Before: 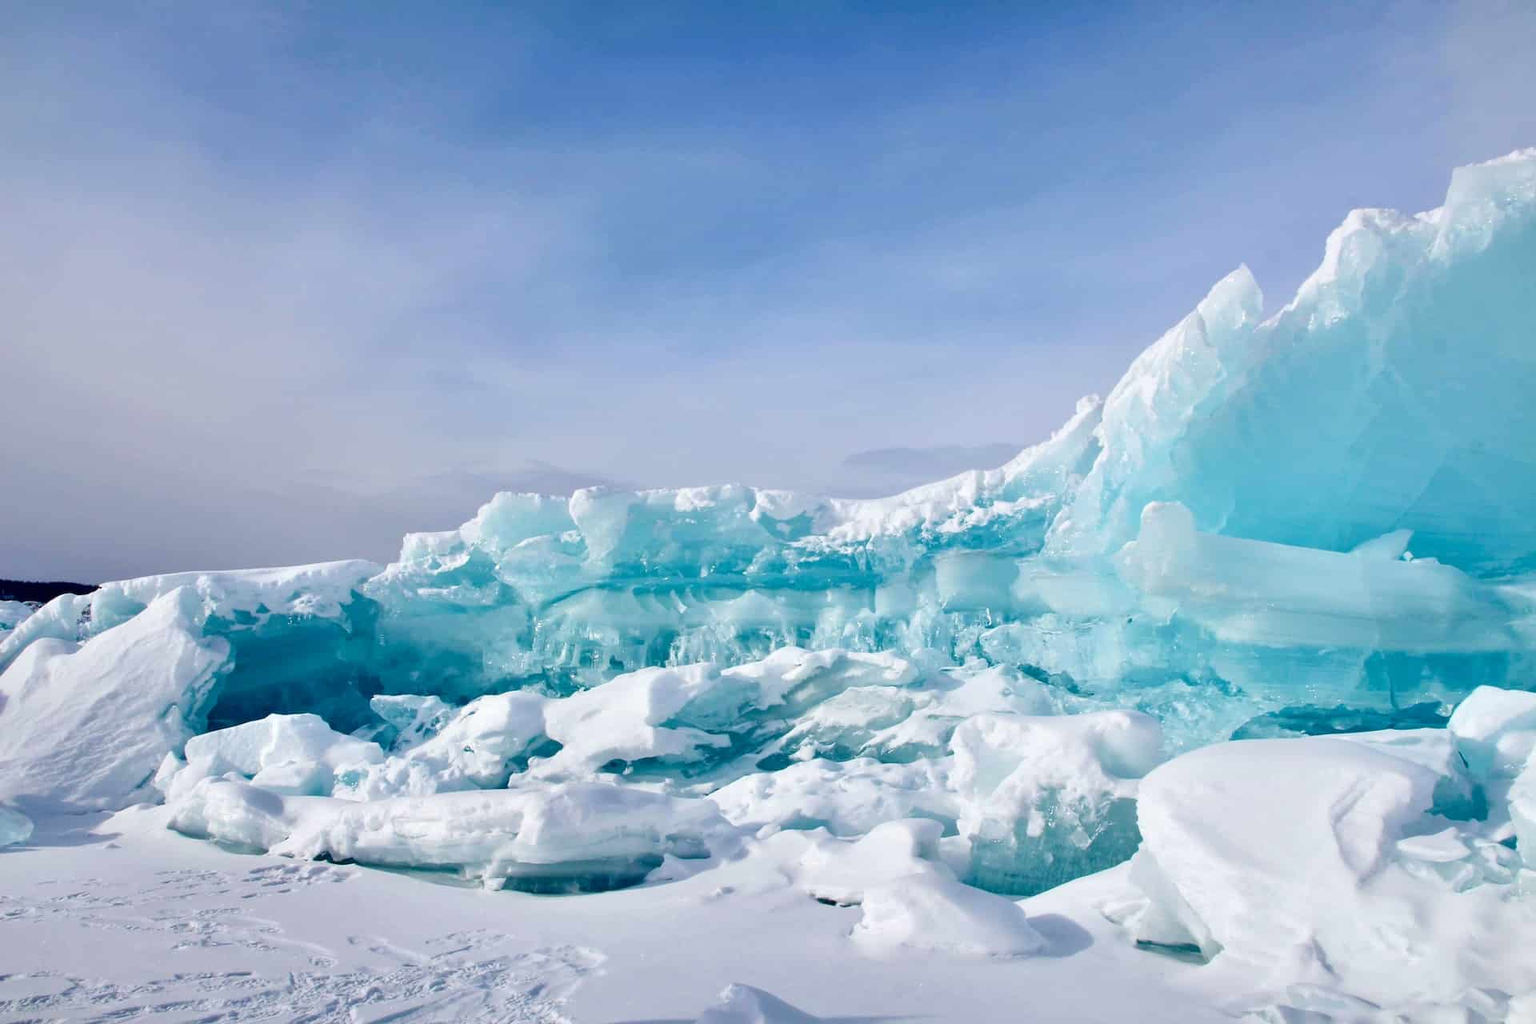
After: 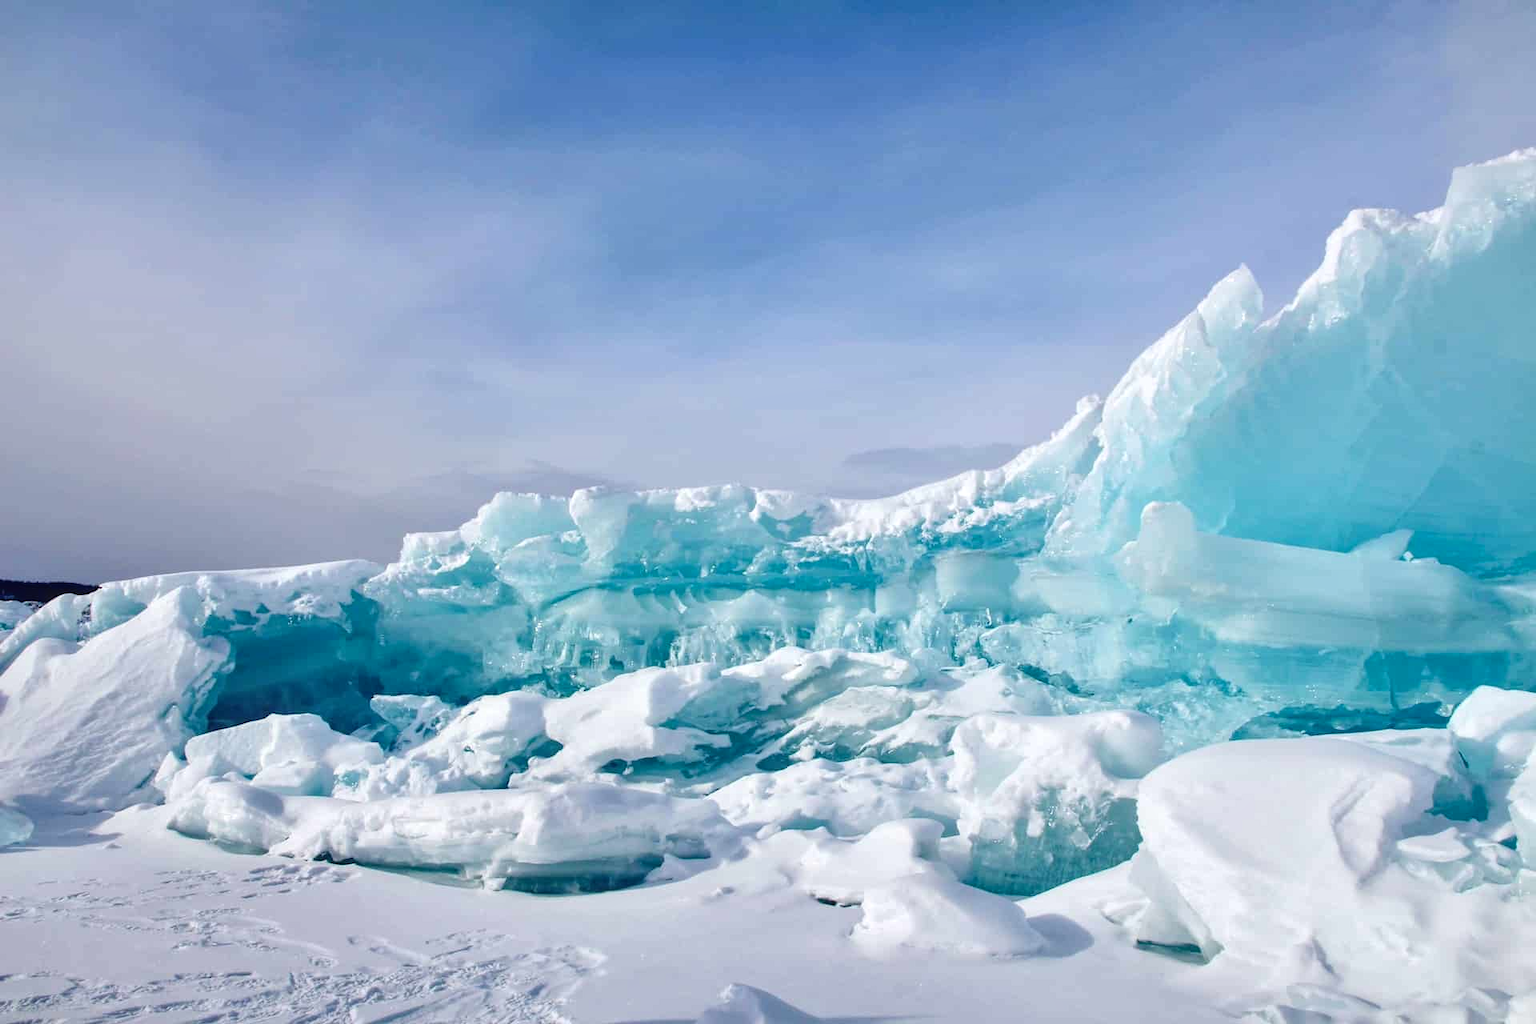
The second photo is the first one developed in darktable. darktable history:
local contrast: detail 118%
